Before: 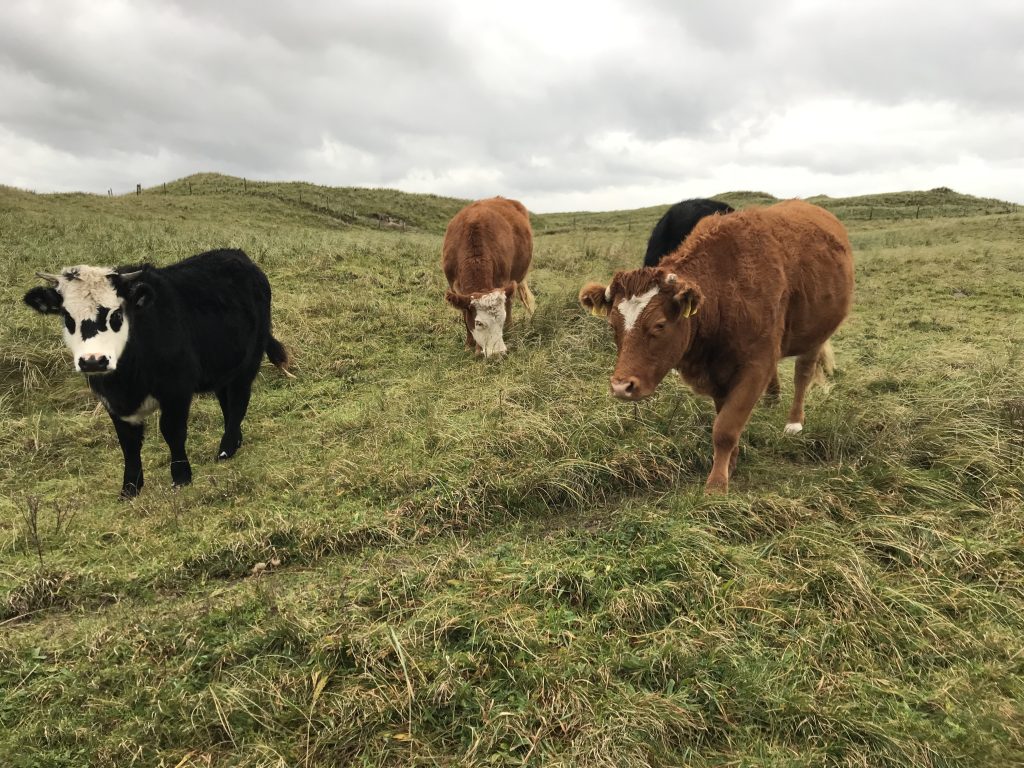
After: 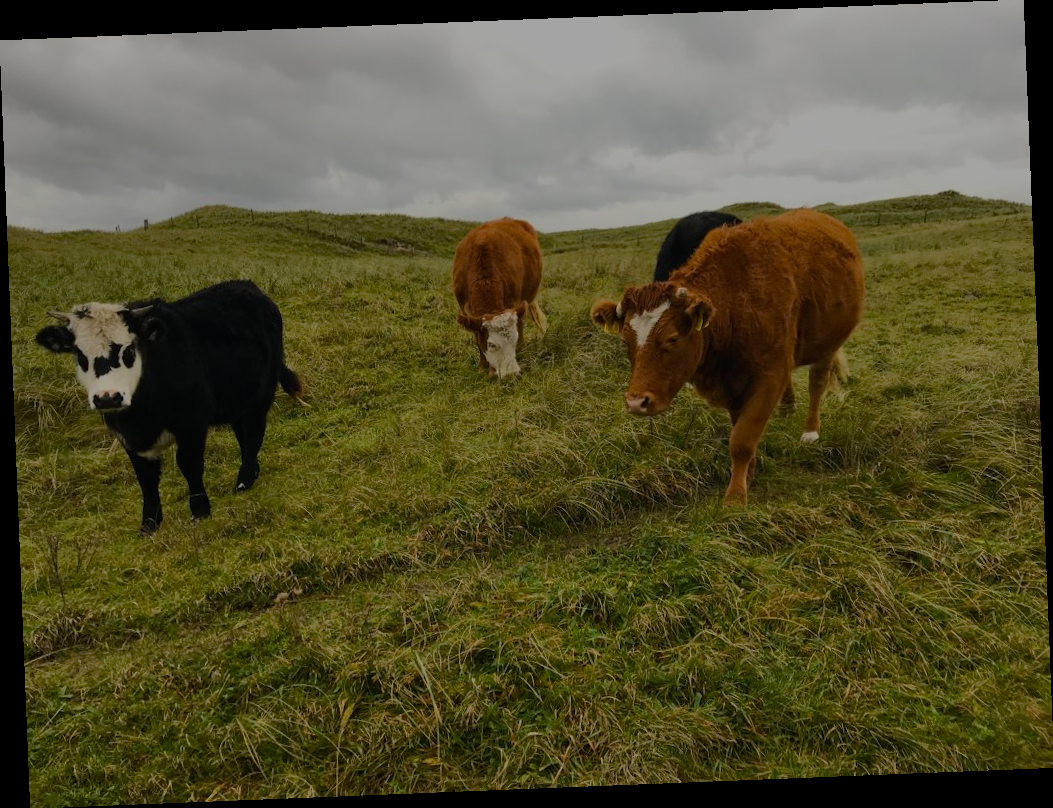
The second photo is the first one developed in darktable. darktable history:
rotate and perspective: rotation -2.29°, automatic cropping off
exposure: exposure -1.468 EV, compensate highlight preservation false
color balance rgb: perceptual saturation grading › global saturation 35%, perceptual saturation grading › highlights -30%, perceptual saturation grading › shadows 35%, perceptual brilliance grading › global brilliance 3%, perceptual brilliance grading › highlights -3%, perceptual brilliance grading › shadows 3%
